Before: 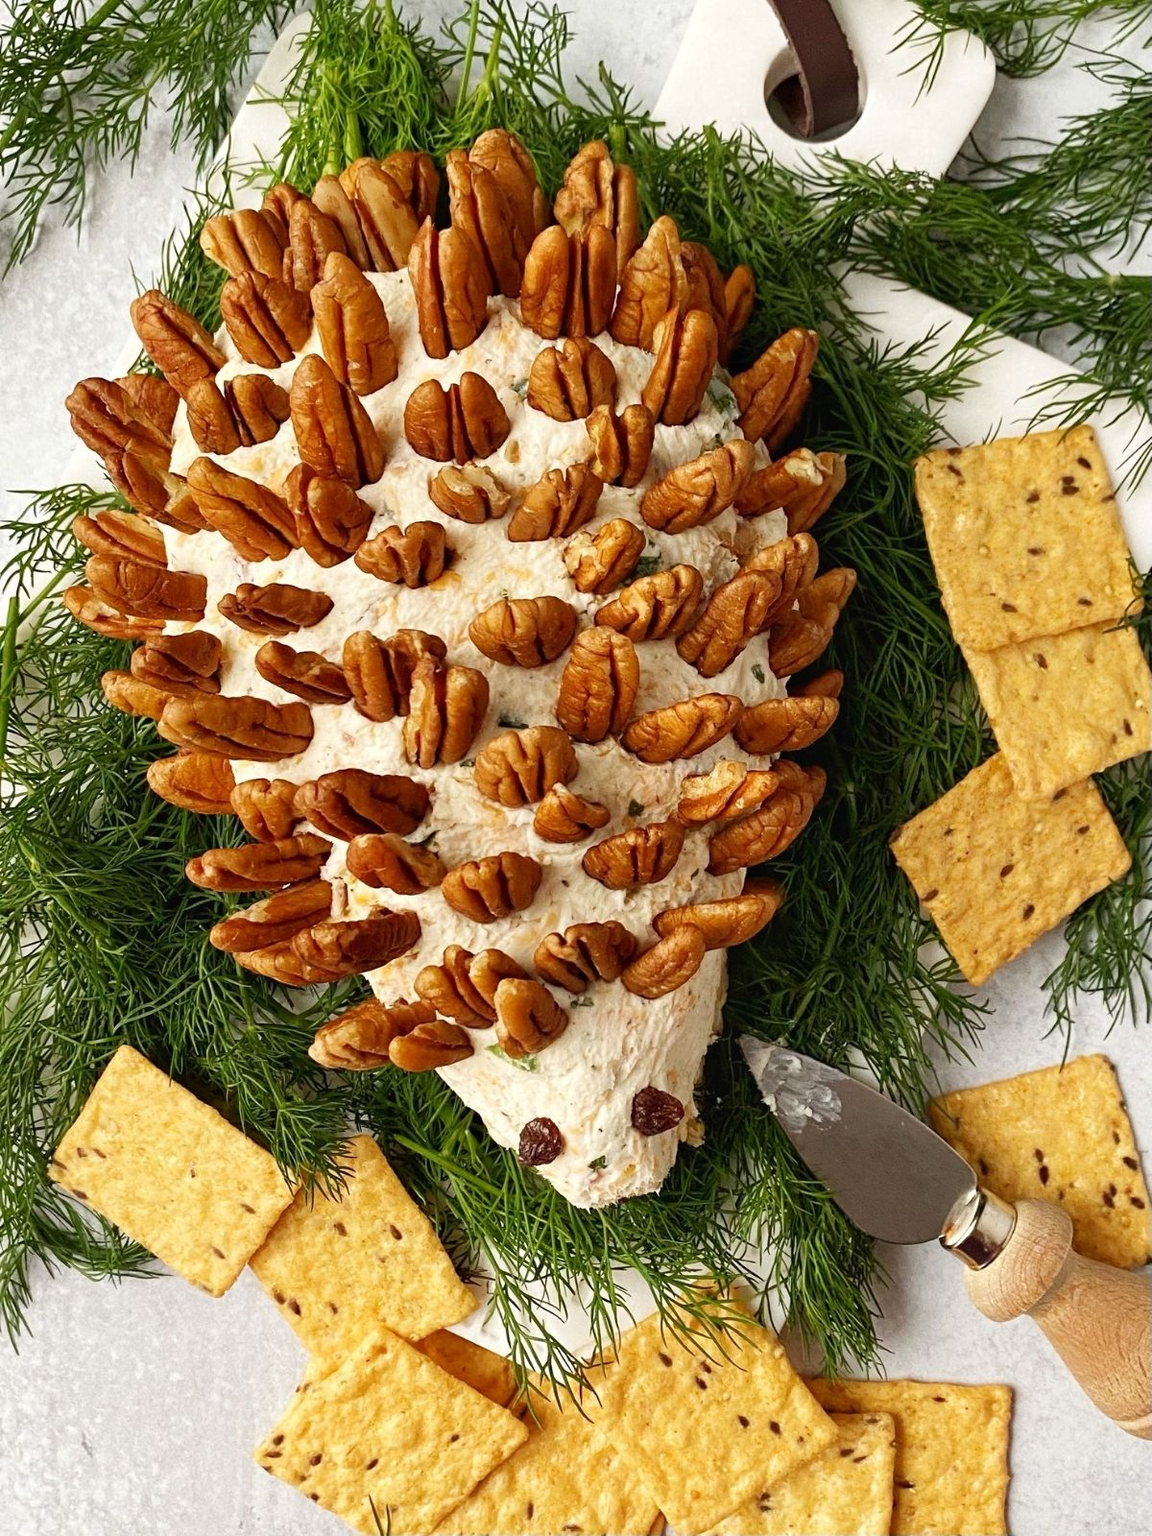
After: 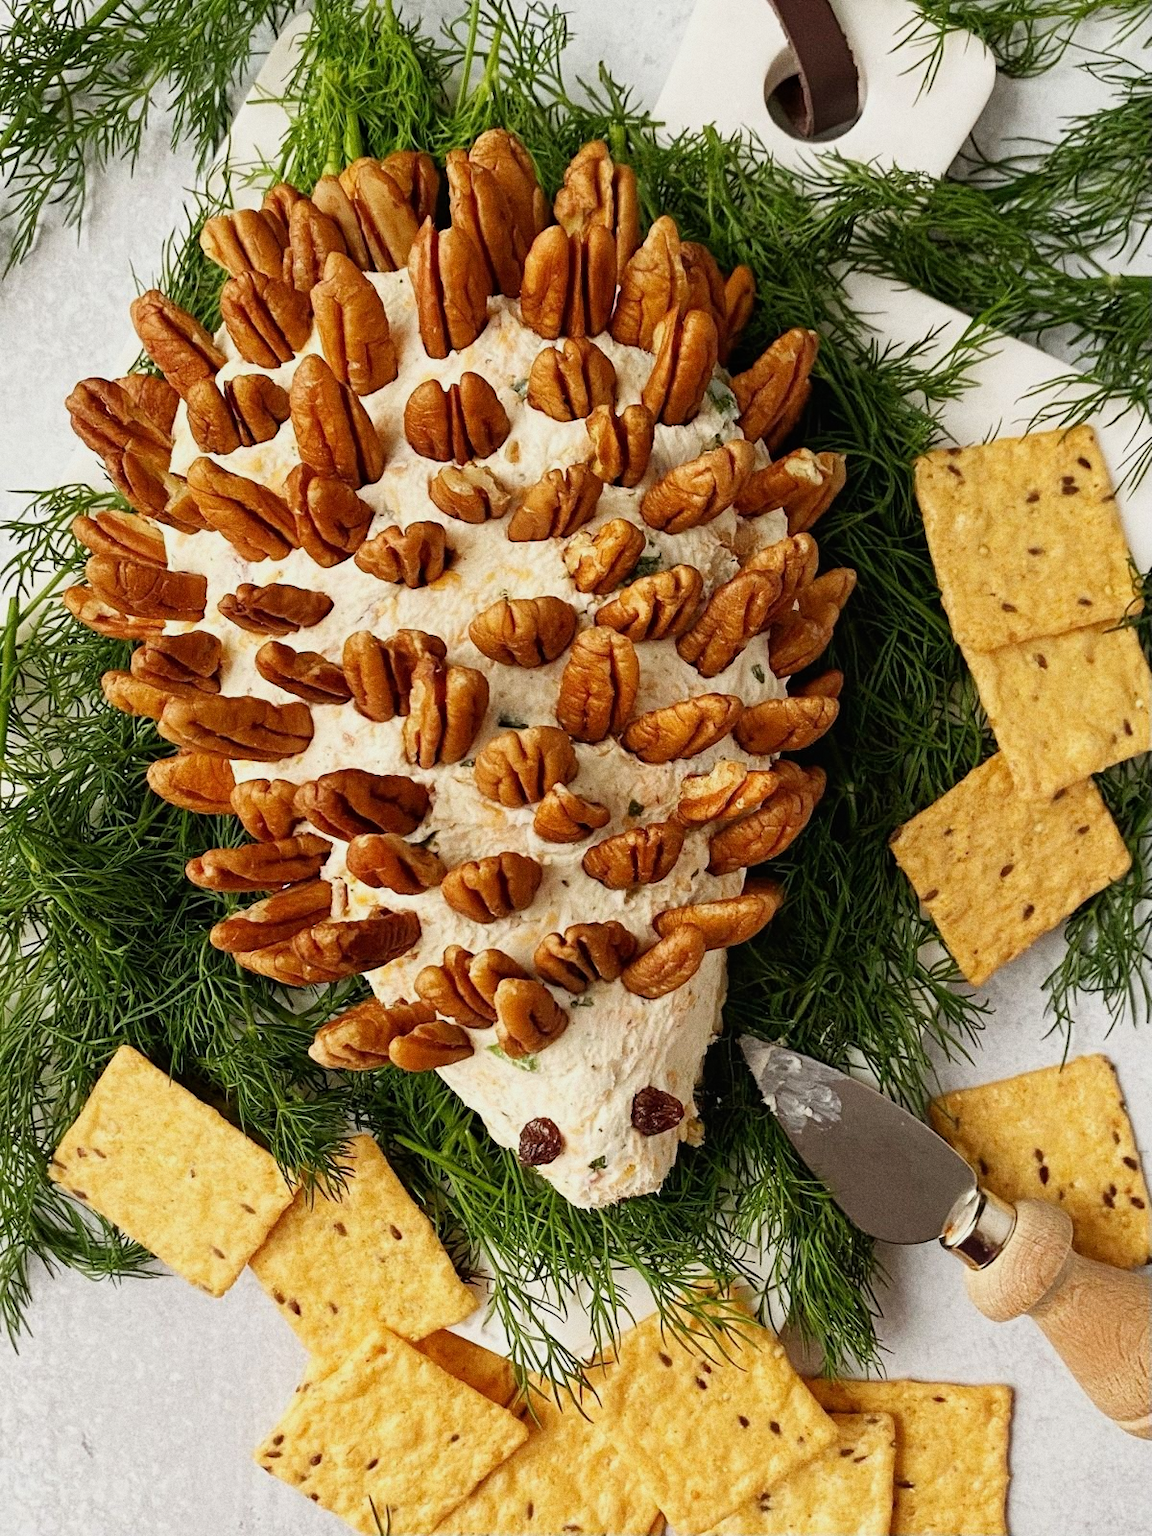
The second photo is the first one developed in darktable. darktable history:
grain: coarseness 0.09 ISO
filmic rgb: black relative exposure -11.35 EV, white relative exposure 3.22 EV, hardness 6.76, color science v6 (2022)
